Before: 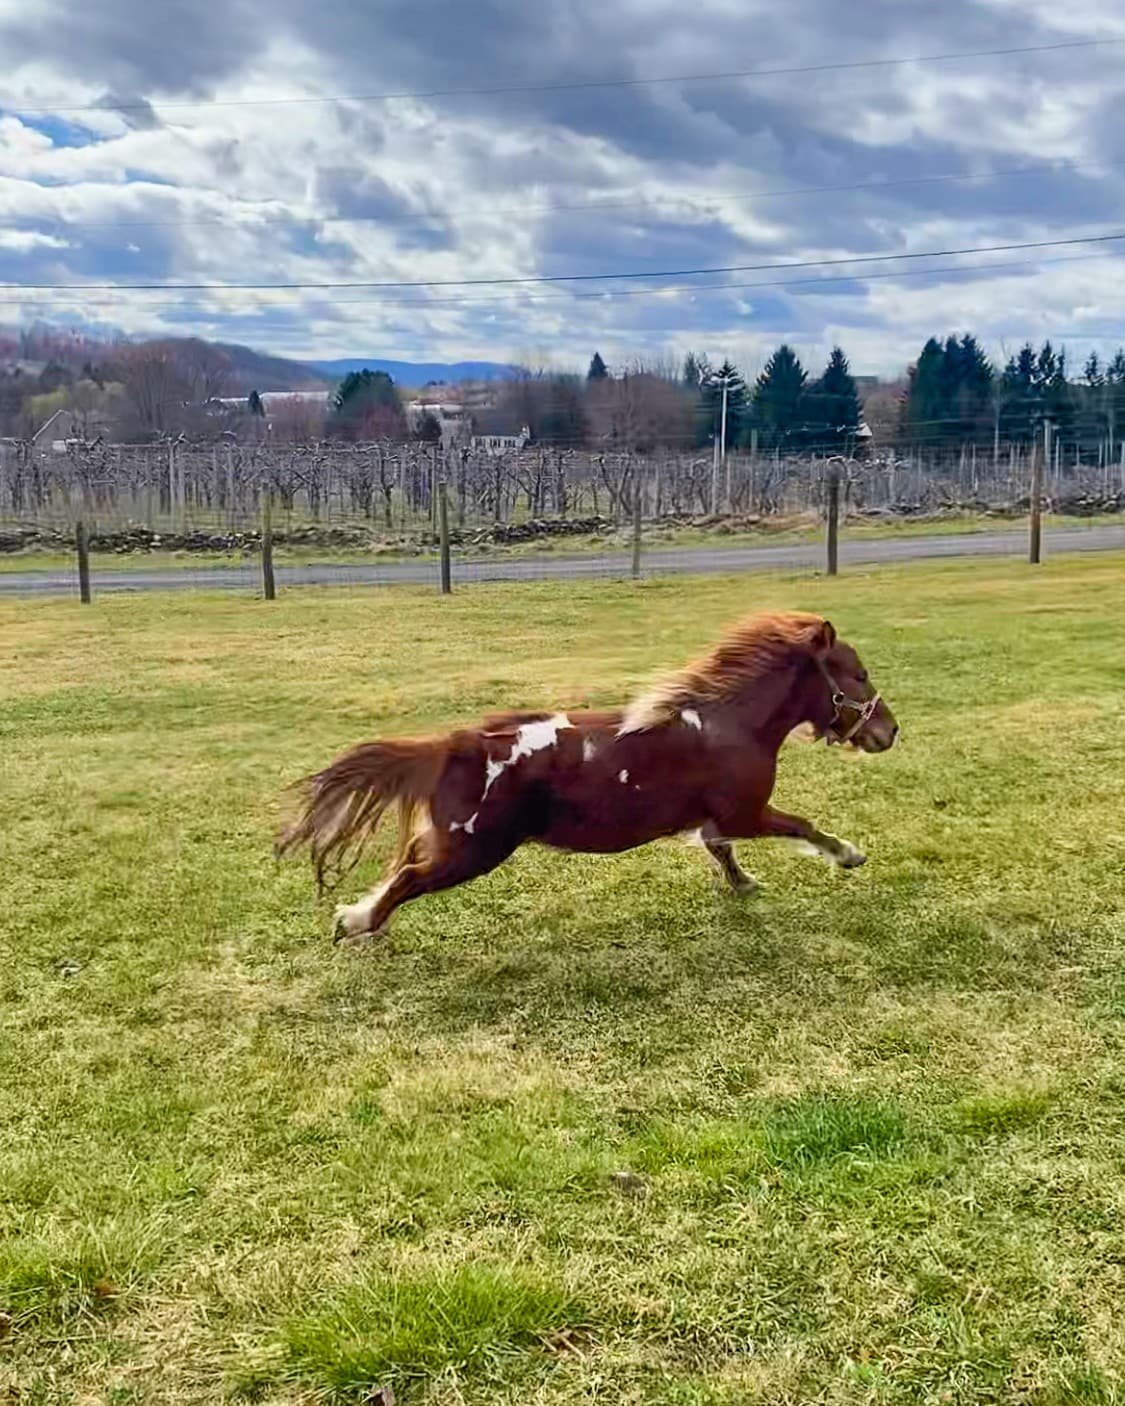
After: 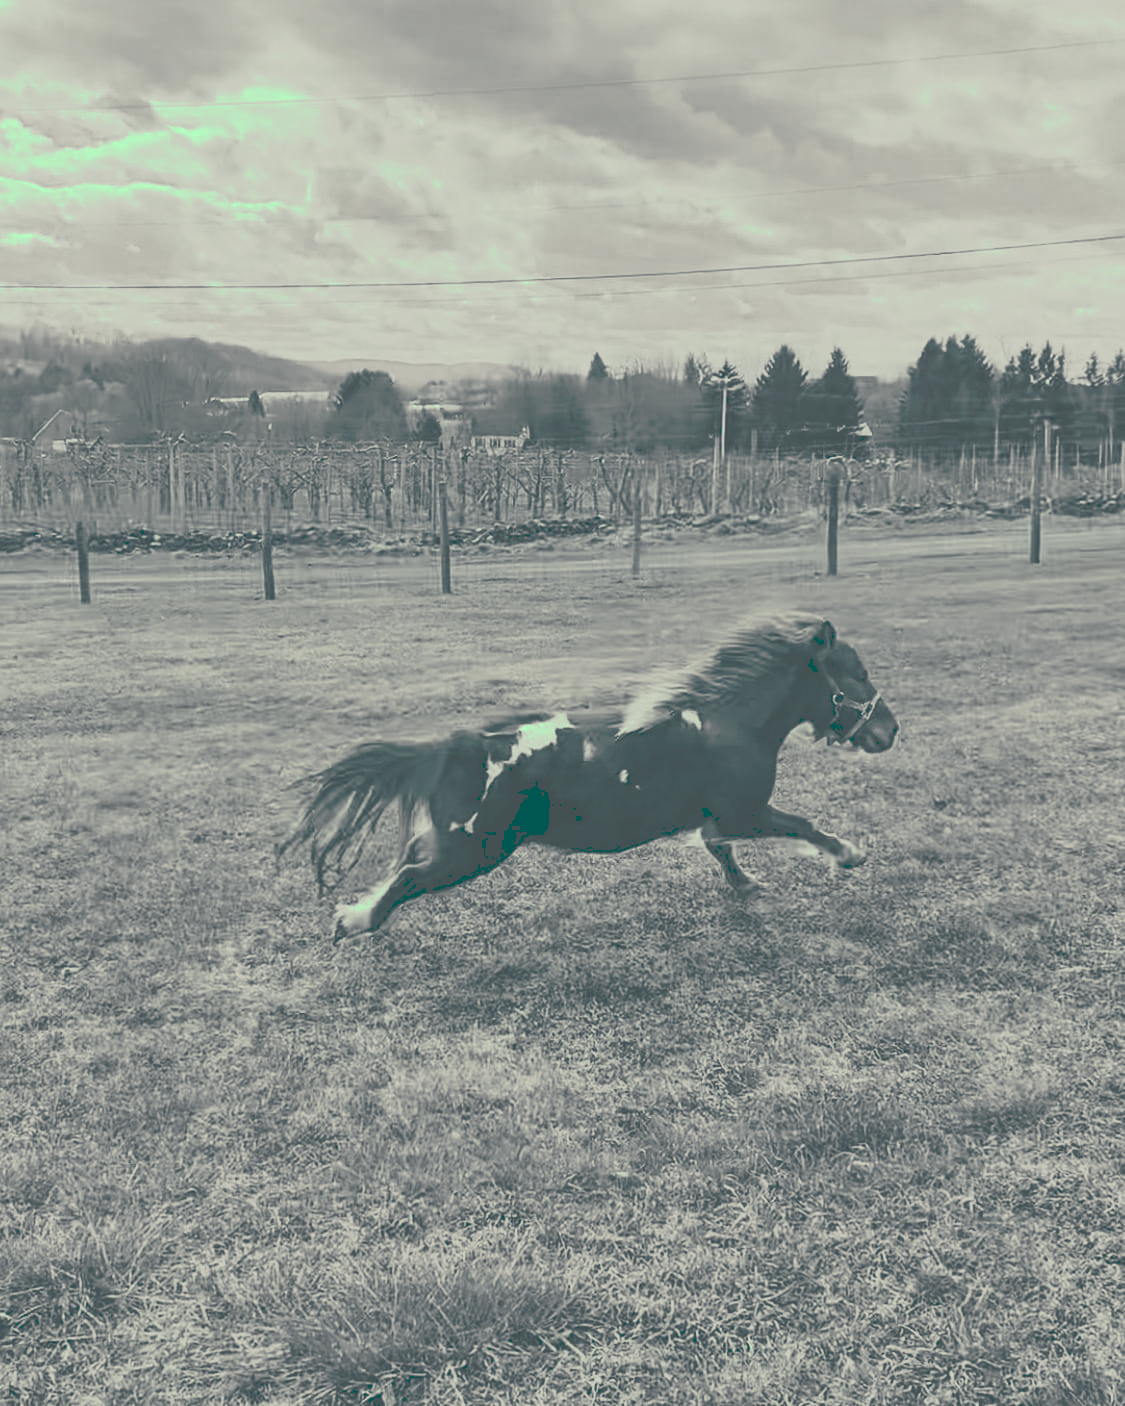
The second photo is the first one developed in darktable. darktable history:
tone curve: curves: ch0 [(0, 0) (0.003, 0.313) (0.011, 0.317) (0.025, 0.317) (0.044, 0.322) (0.069, 0.327) (0.1, 0.335) (0.136, 0.347) (0.177, 0.364) (0.224, 0.384) (0.277, 0.421) (0.335, 0.459) (0.399, 0.501) (0.468, 0.554) (0.543, 0.611) (0.623, 0.679) (0.709, 0.751) (0.801, 0.804) (0.898, 0.844) (1, 1)], preserve colors none
color look up table: target L [96.32, 85.82, 85.3, 79.34, 77.87, 71.18, 60.09, 57.87, 45.05, 52.27, 46.21, 36.18, 24.13, 11.86, 203.48, 76.49, 54.89, 60.94, 57.76, 59.54, 45.15, 26.61, 32.88, 27.75, 11.28, 7.296, 97.99, 84.56, 96.49, 81.69, 73.77, 85.3, 90.82, 69.05, 66.63, 45.85, 37.84, 55.74, 31.02, 13.15, 91.03, 99.3, 86.02, 80.24, 74.42, 59.51, 55.37, 59.11, 34.69], target a [-26.49, -6.396, -5.406, -5.841, -5.749, -2.814, -3.149, -2.399, -3.689, -2.978, -4.06, -3.941, -6.992, -19.27, 0, -5.182, -3.047, -2.437, -2.954, -3.342, -3.105, -6.076, -6.482, -5.952, -25.05, -21.43, -21.73, -5.341, -25.76, -5.106, -4.376, -5.406, -12.58, -3.834, -2.838, -3.285, -6.21, -3.413, -5.711, -22.23, -11.67, -12.14, -5.421, -5.185, -5.159, -3.489, -3.298, -2.373, -4.782], target b [28.44, 15.39, 14.65, 12.13, 11.38, 6.228, 3.158, 2.857, -0.568, 1.248, 0.299, -3.747, -4.286, -9.867, -0.002, 9.748, 1.845, 3.194, 2.678, 2.986, -0.393, -3.672, -2.919, -3.983, -10.12, -10.8, 30.01, 14.64, 28.71, 13.46, 7.263, 14.65, 20.23, 5.689, 4.381, -0.16, -1.784, 2.426, -4.162, -7.733, 19.48, 31.04, 14.63, 13.02, 7.736, 3.508, 1.884, 2.329, -2.592], num patches 49
